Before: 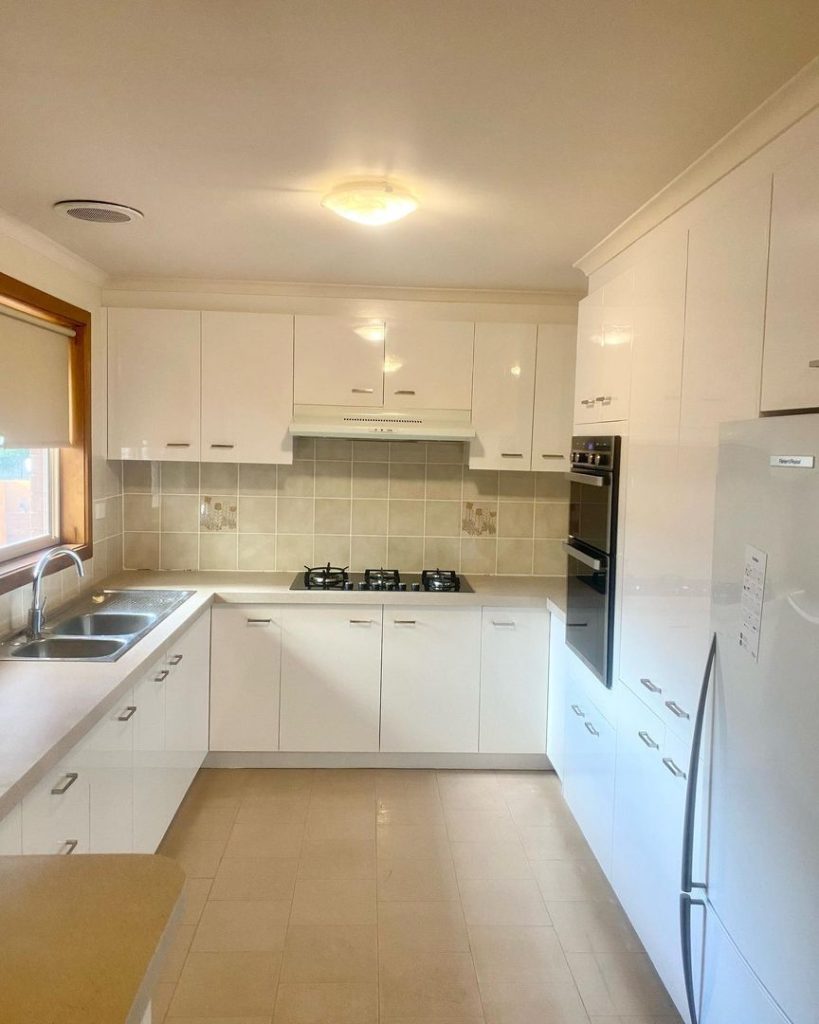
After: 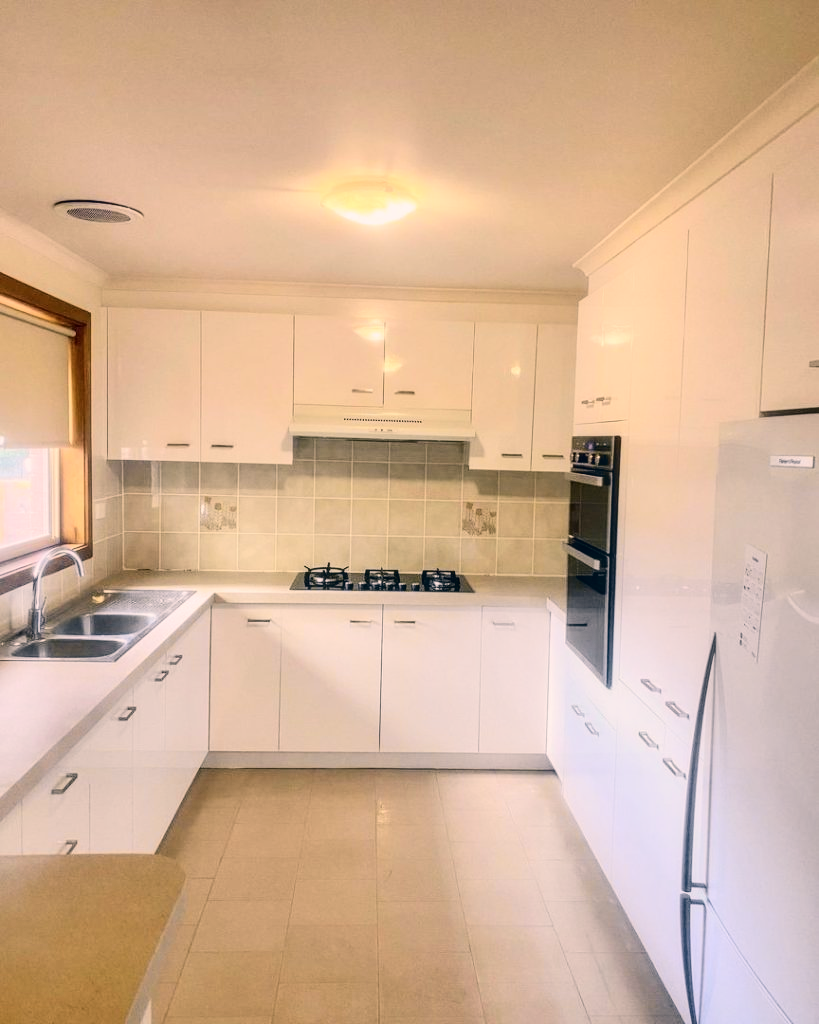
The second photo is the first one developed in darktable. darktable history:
color correction: highlights a* 13.8, highlights b* 5.82, shadows a* -5.14, shadows b* -15.91, saturation 0.844
tone curve: curves: ch0 [(0, 0.03) (0.113, 0.087) (0.207, 0.184) (0.515, 0.612) (0.712, 0.793) (1, 0.946)]; ch1 [(0, 0) (0.172, 0.123) (0.317, 0.279) (0.407, 0.401) (0.476, 0.482) (0.505, 0.499) (0.534, 0.534) (0.632, 0.645) (0.726, 0.745) (1, 1)]; ch2 [(0, 0) (0.411, 0.424) (0.476, 0.492) (0.521, 0.524) (0.541, 0.559) (0.65, 0.699) (1, 1)], color space Lab, independent channels, preserve colors none
local contrast: detail 130%
